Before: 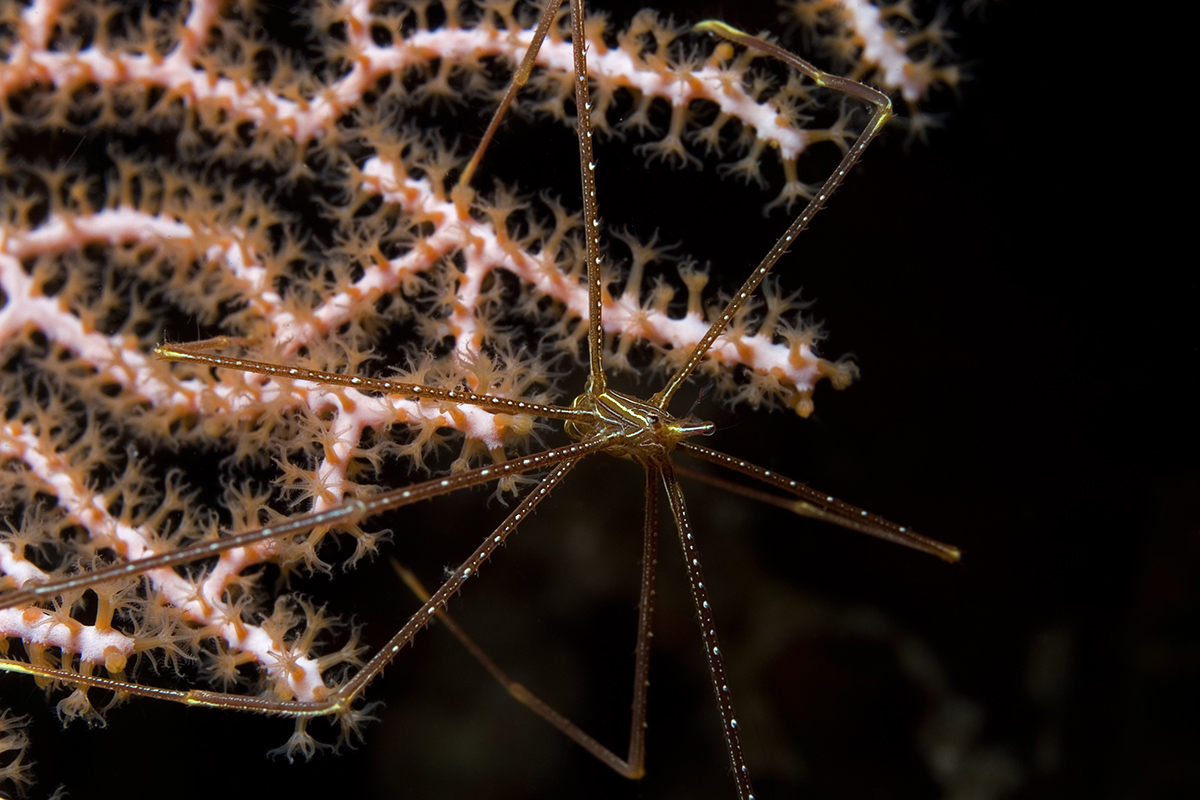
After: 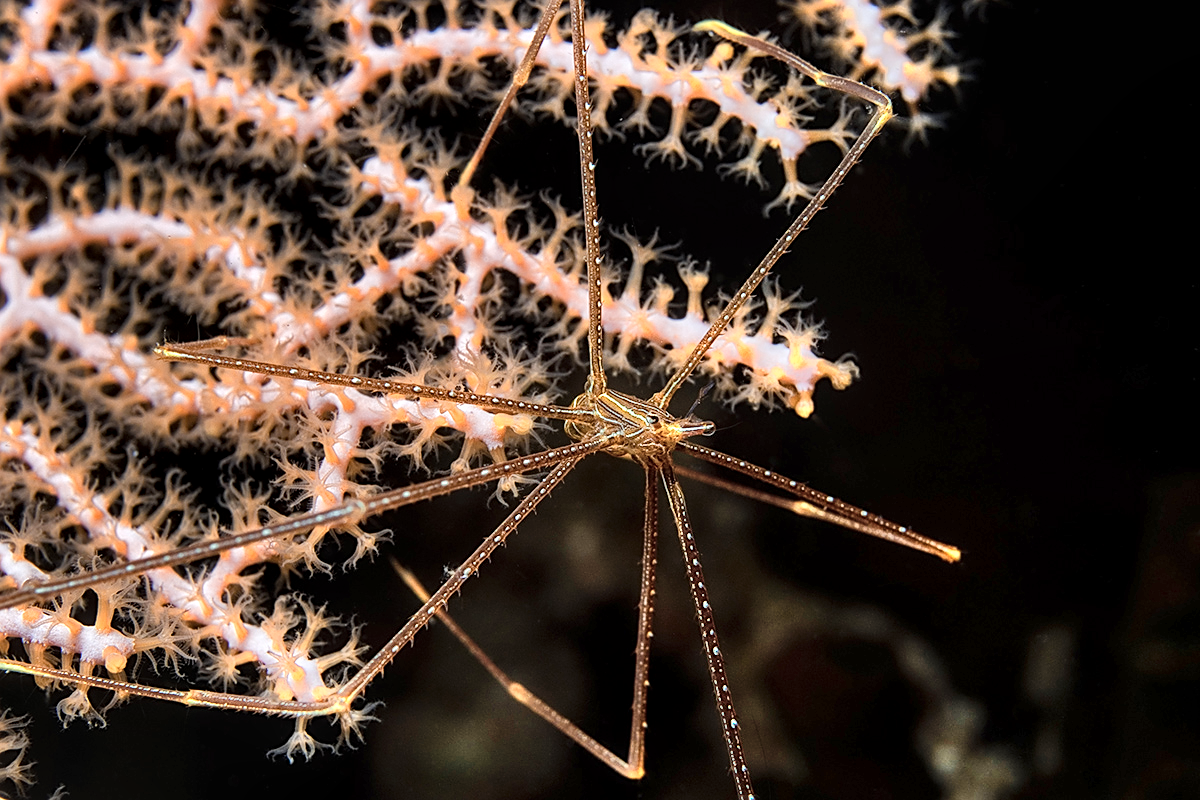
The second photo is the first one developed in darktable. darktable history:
shadows and highlights: shadows 60, highlights -60.23, soften with gaussian
color zones: curves: ch0 [(0.018, 0.548) (0.197, 0.654) (0.425, 0.447) (0.605, 0.658) (0.732, 0.579)]; ch1 [(0.105, 0.531) (0.224, 0.531) (0.386, 0.39) (0.618, 0.456) (0.732, 0.456) (0.956, 0.421)]; ch2 [(0.039, 0.583) (0.215, 0.465) (0.399, 0.544) (0.465, 0.548) (0.614, 0.447) (0.724, 0.43) (0.882, 0.623) (0.956, 0.632)]
local contrast: on, module defaults
sharpen: on, module defaults
